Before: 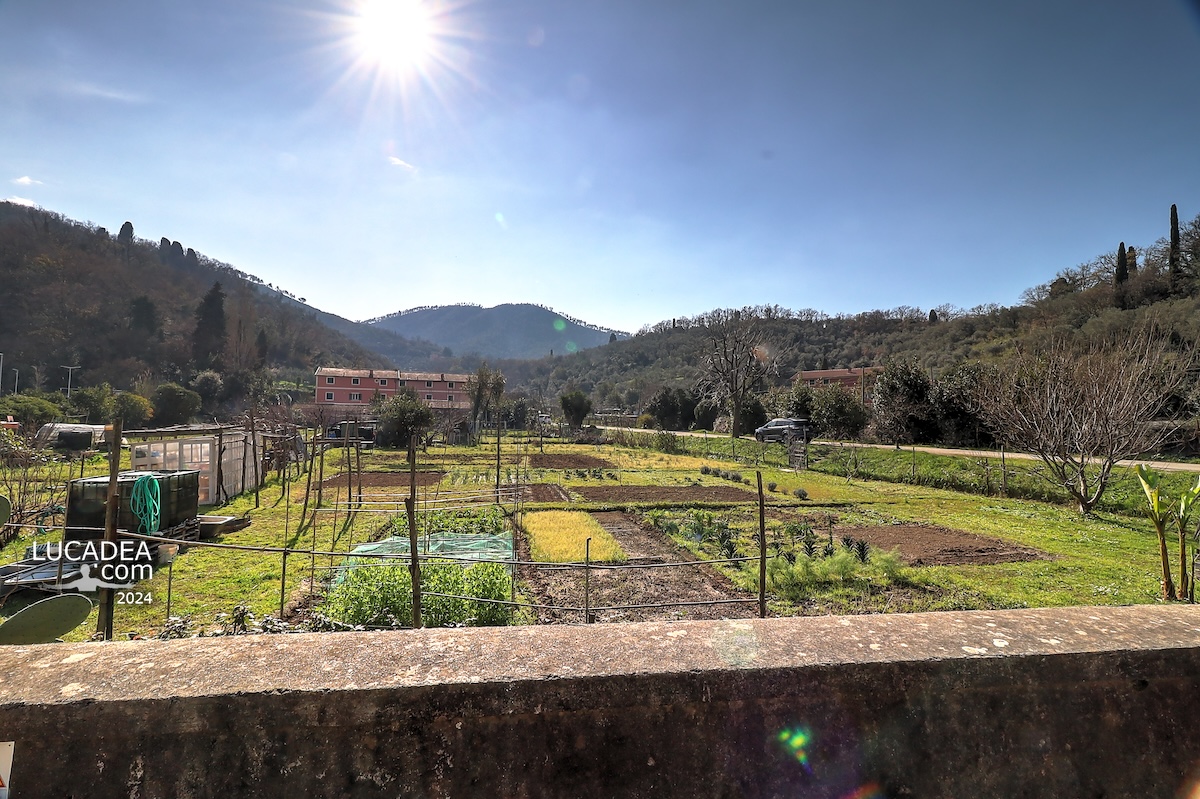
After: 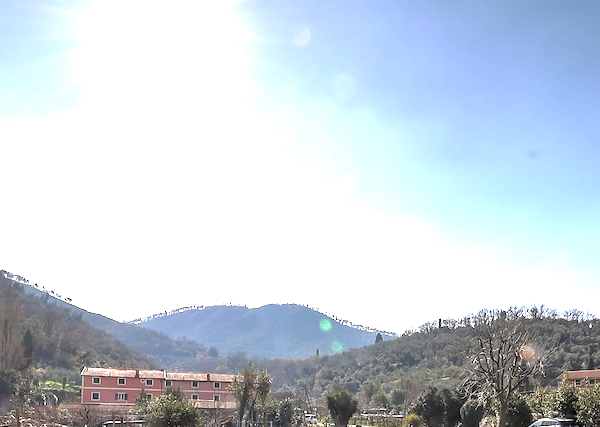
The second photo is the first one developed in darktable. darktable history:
exposure: black level correction 0, exposure 1.2 EV, compensate highlight preservation false
crop: left 19.556%, right 30.401%, bottom 46.458%
